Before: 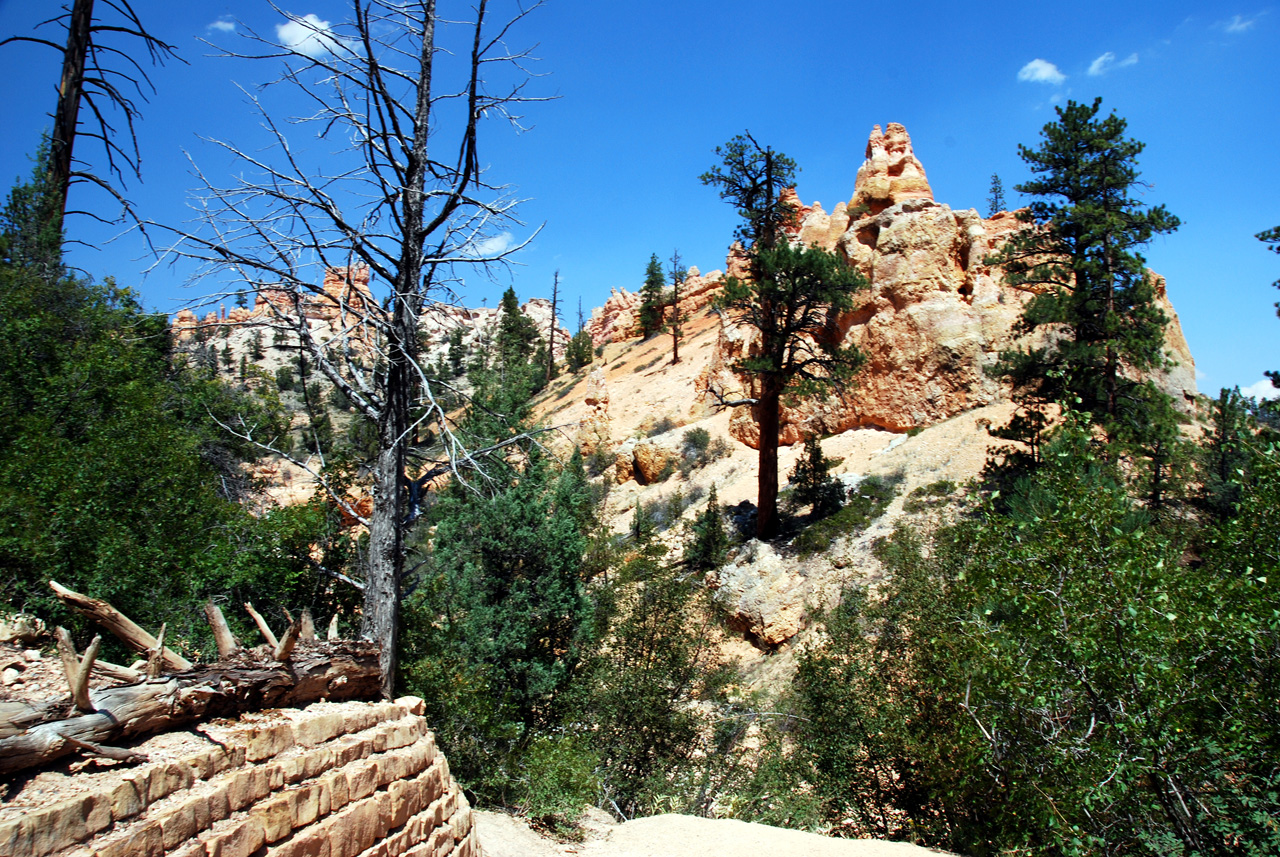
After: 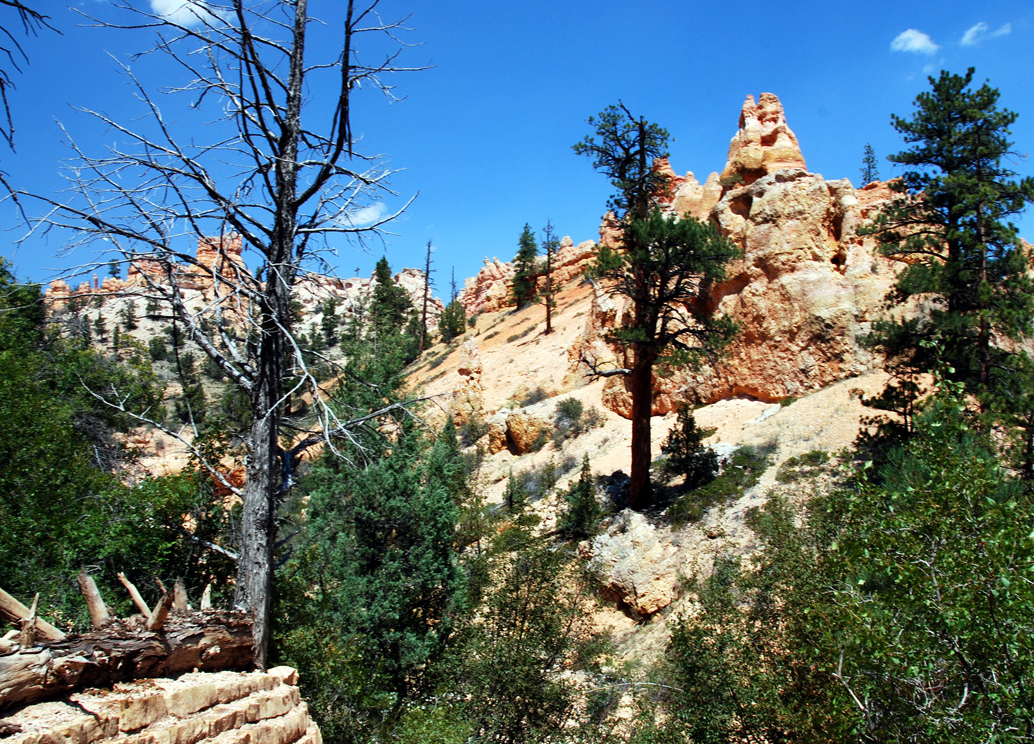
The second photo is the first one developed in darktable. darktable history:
crop: left 9.978%, top 3.556%, right 9.228%, bottom 9.526%
